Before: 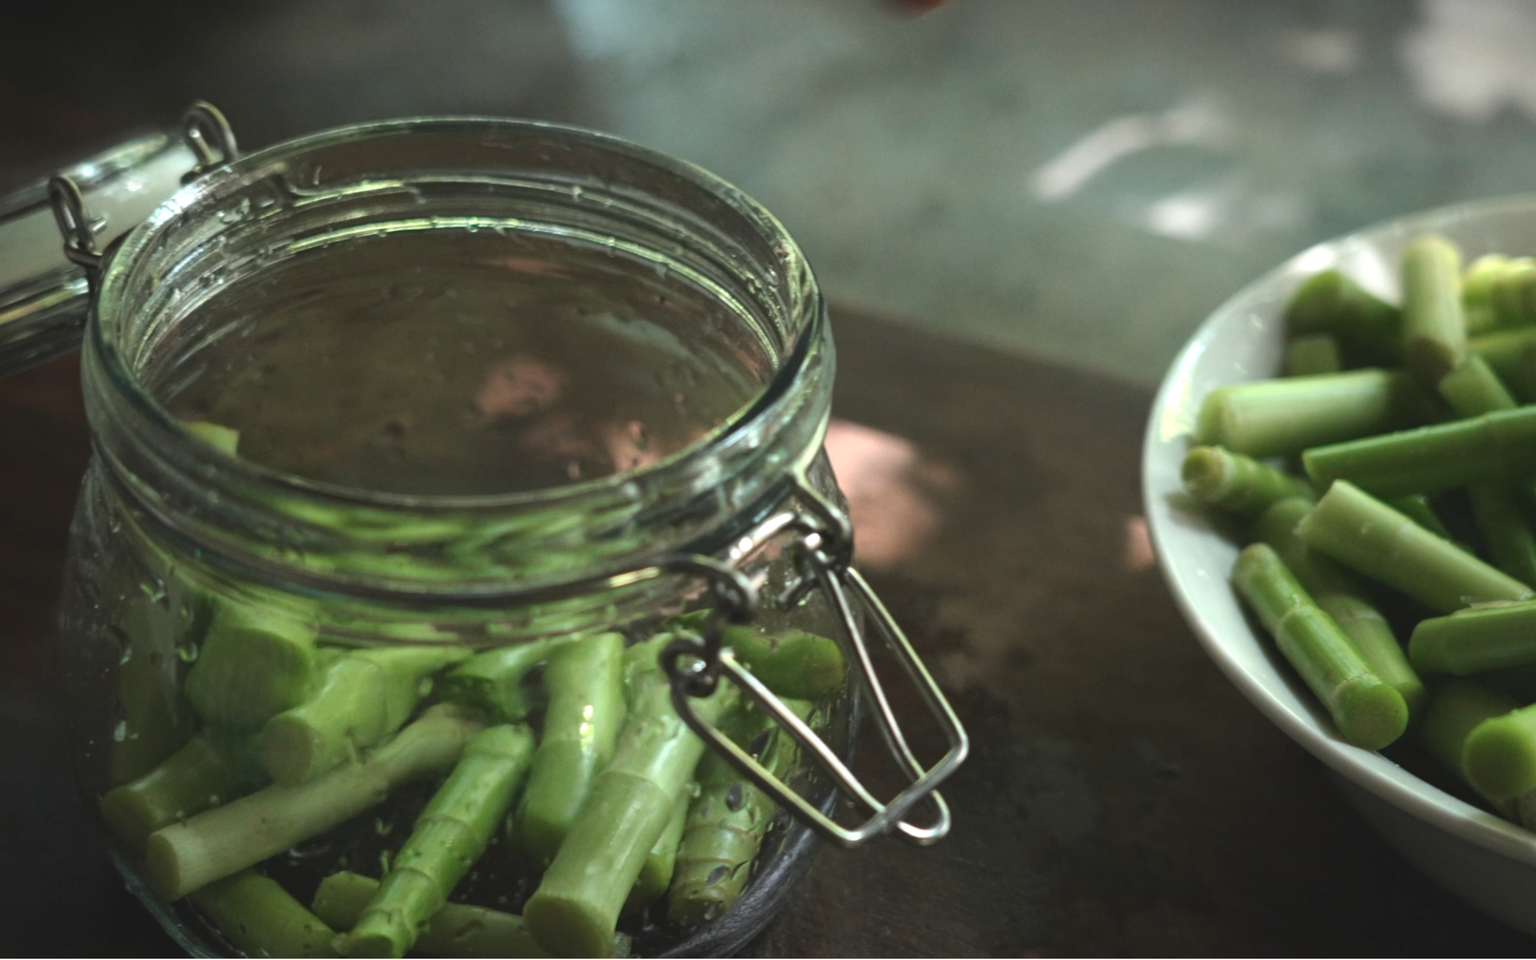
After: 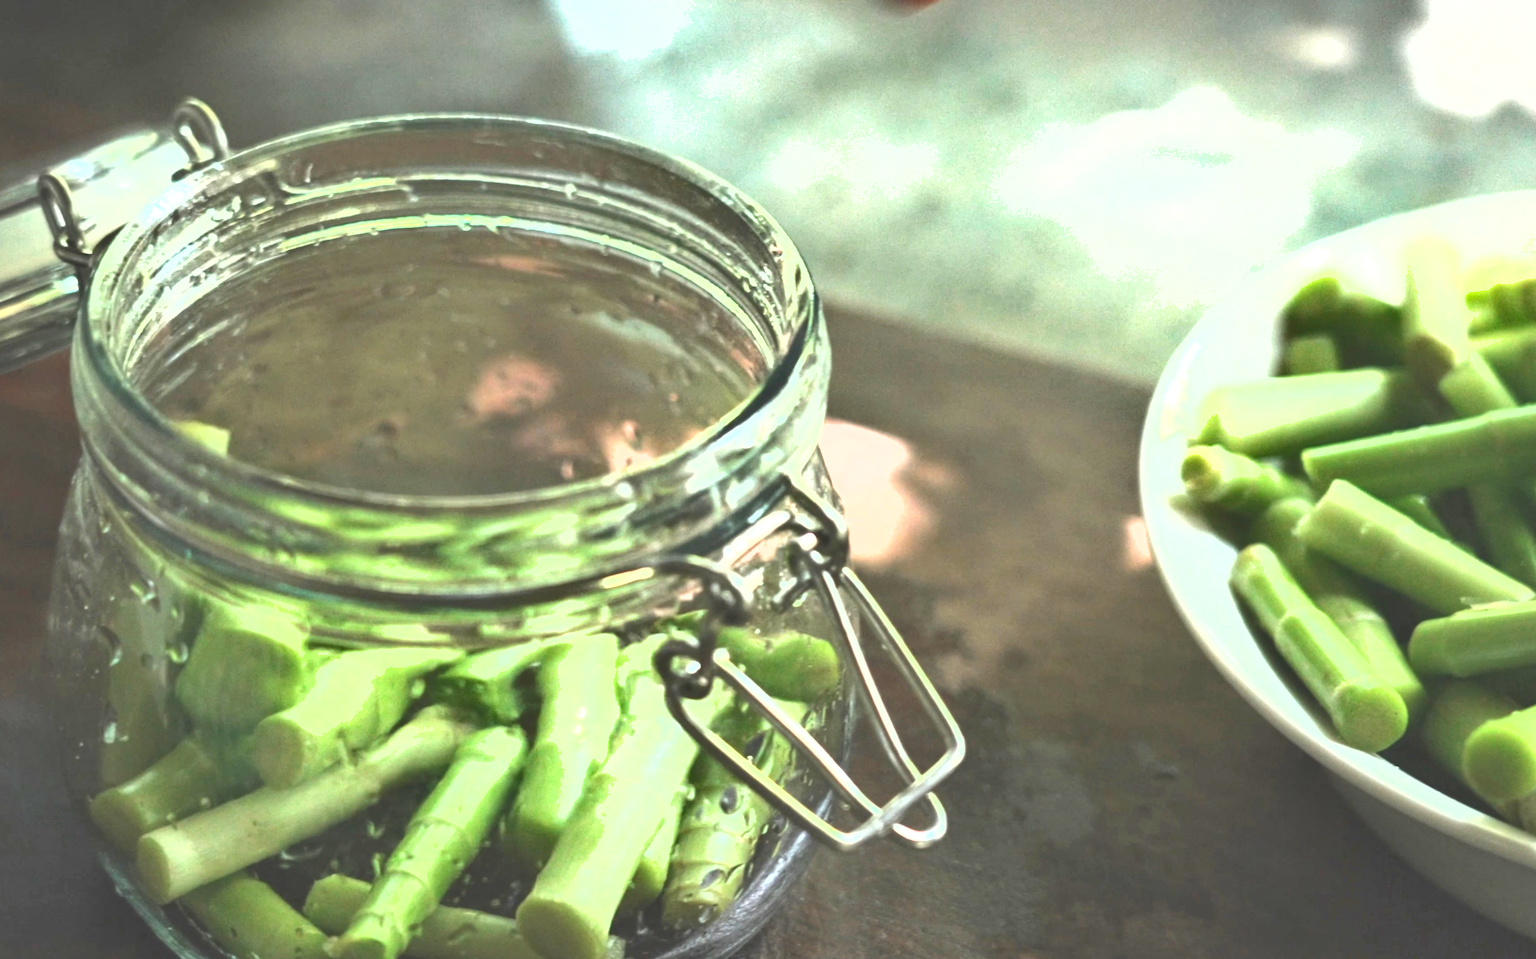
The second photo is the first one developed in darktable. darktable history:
crop and rotate: left 0.734%, top 0.406%, bottom 0.384%
exposure: black level correction 0, exposure 2.087 EV, compensate highlight preservation false
shadows and highlights: soften with gaussian
